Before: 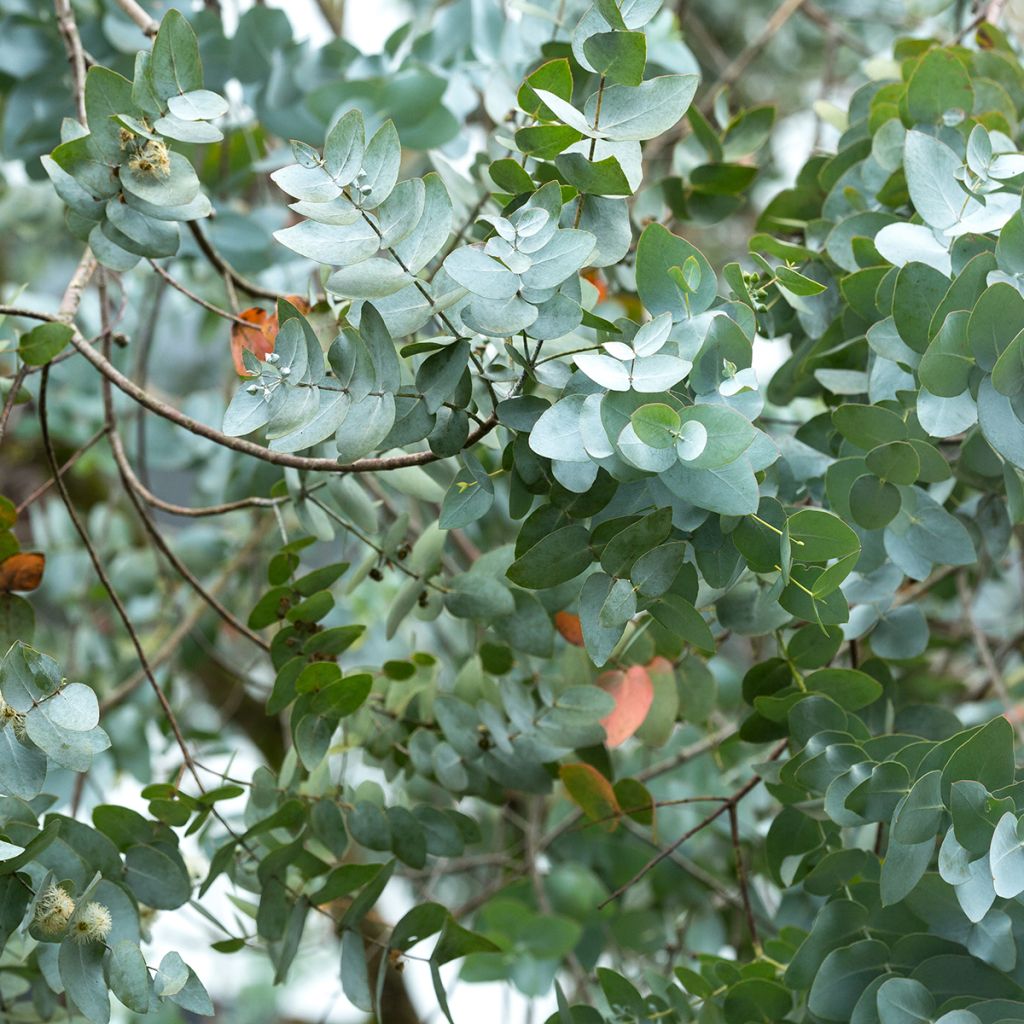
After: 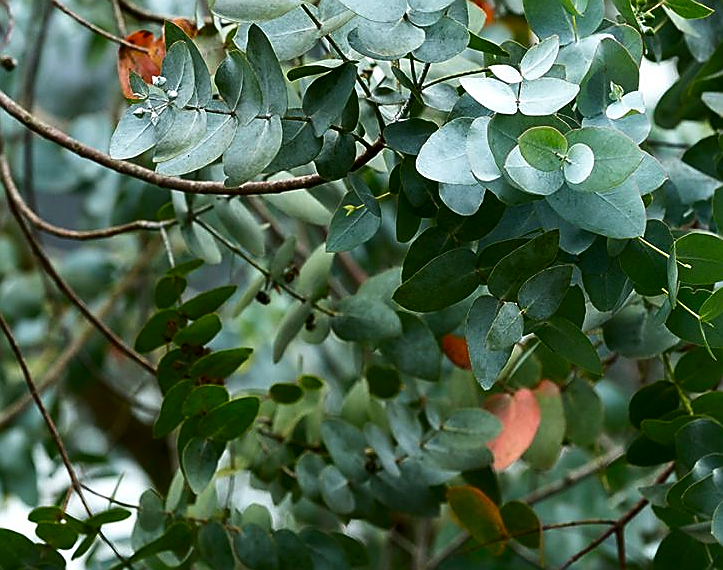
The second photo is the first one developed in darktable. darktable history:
crop: left 11.071%, top 27.134%, right 18.321%, bottom 17.161%
sharpen: radius 1.348, amount 1.251, threshold 0.789
contrast brightness saturation: contrast 0.132, brightness -0.239, saturation 0.145
